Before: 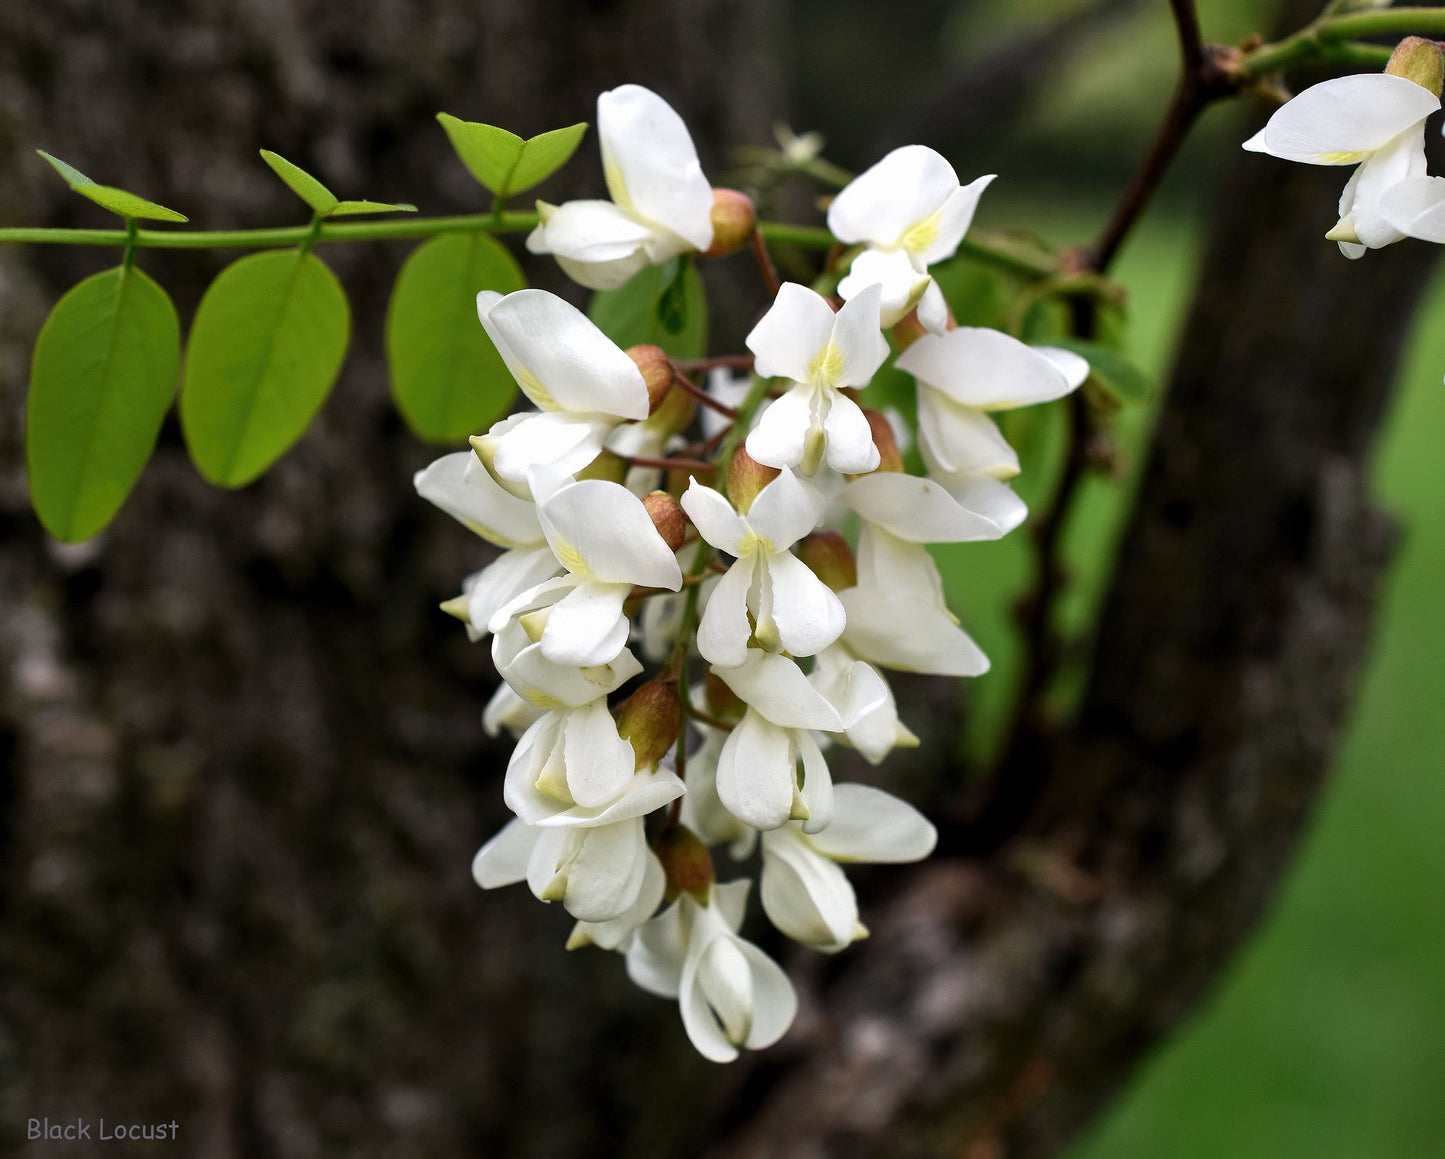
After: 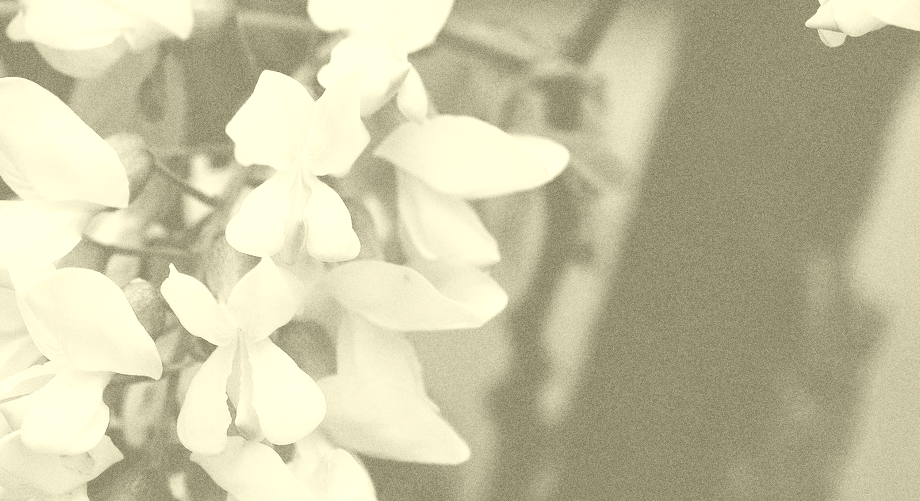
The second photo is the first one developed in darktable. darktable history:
exposure: black level correction -0.015, exposure -0.5 EV, compensate highlight preservation false
crop: left 36.005%, top 18.293%, right 0.31%, bottom 38.444%
tone curve: curves: ch0 [(0, 0.014) (0.17, 0.099) (0.392, 0.438) (0.725, 0.828) (0.872, 0.918) (1, 0.981)]; ch1 [(0, 0) (0.402, 0.36) (0.489, 0.491) (0.5, 0.503) (0.515, 0.52) (0.545, 0.574) (0.615, 0.662) (0.701, 0.725) (1, 1)]; ch2 [(0, 0) (0.42, 0.458) (0.485, 0.499) (0.503, 0.503) (0.531, 0.542) (0.561, 0.594) (0.644, 0.694) (0.717, 0.753) (1, 0.991)], color space Lab, independent channels
colorize: hue 43.2°, saturation 40%, version 1
grain: coarseness 0.09 ISO, strength 40%
